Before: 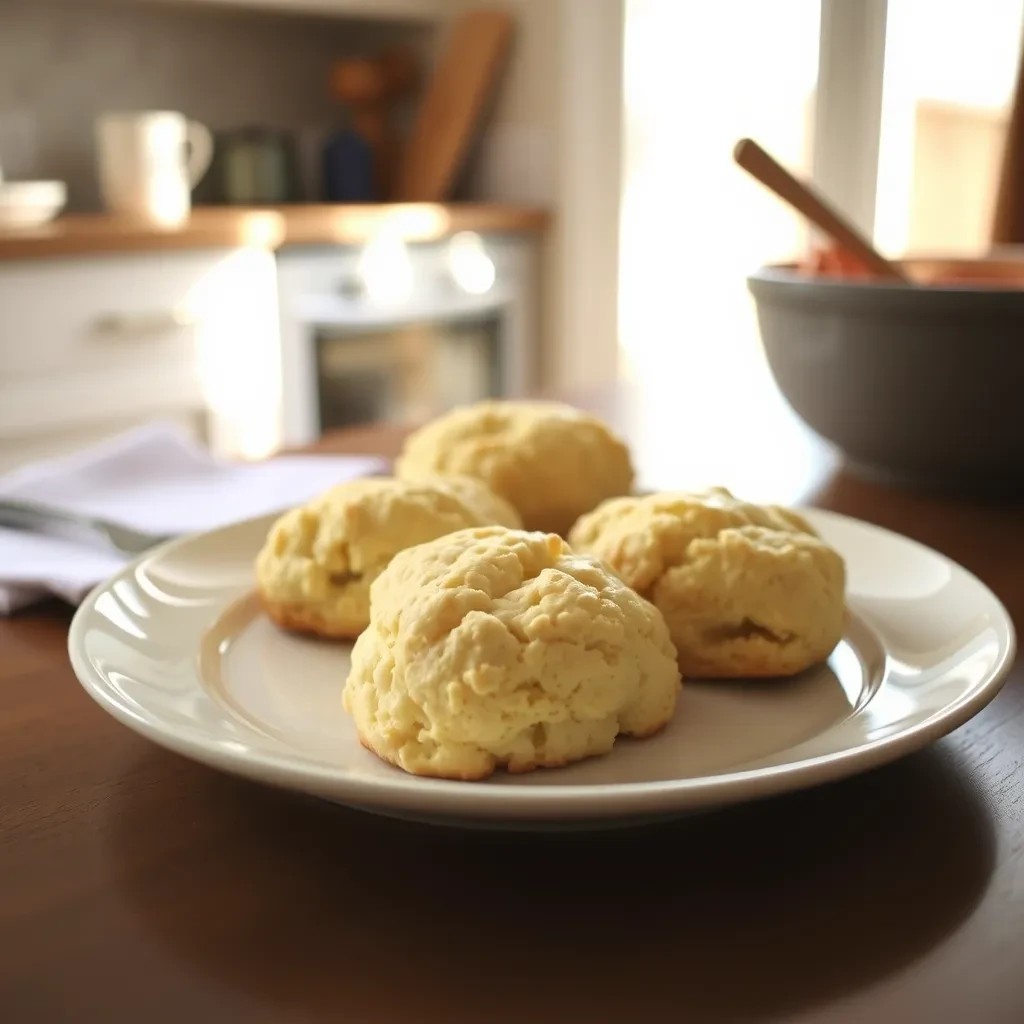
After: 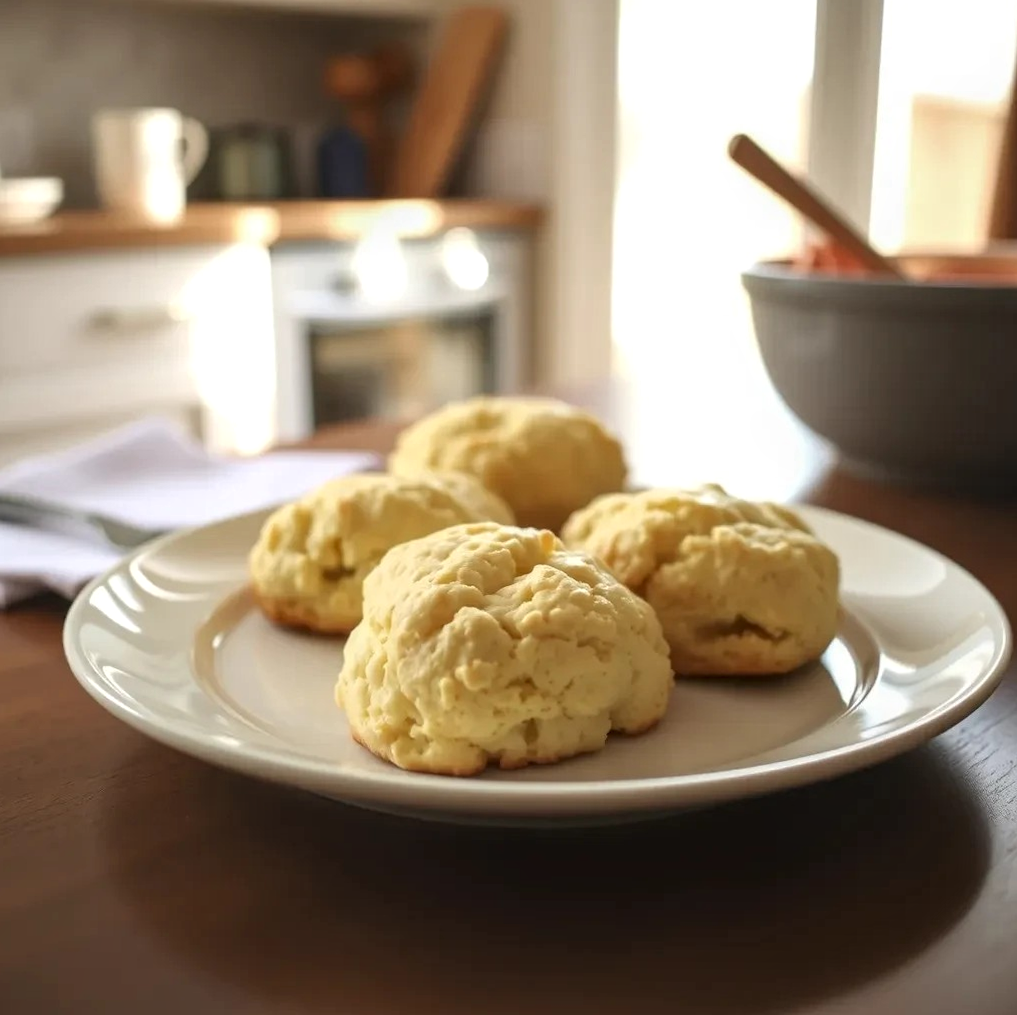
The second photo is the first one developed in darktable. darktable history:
local contrast: on, module defaults
rotate and perspective: rotation 0.192°, lens shift (horizontal) -0.015, crop left 0.005, crop right 0.996, crop top 0.006, crop bottom 0.99
